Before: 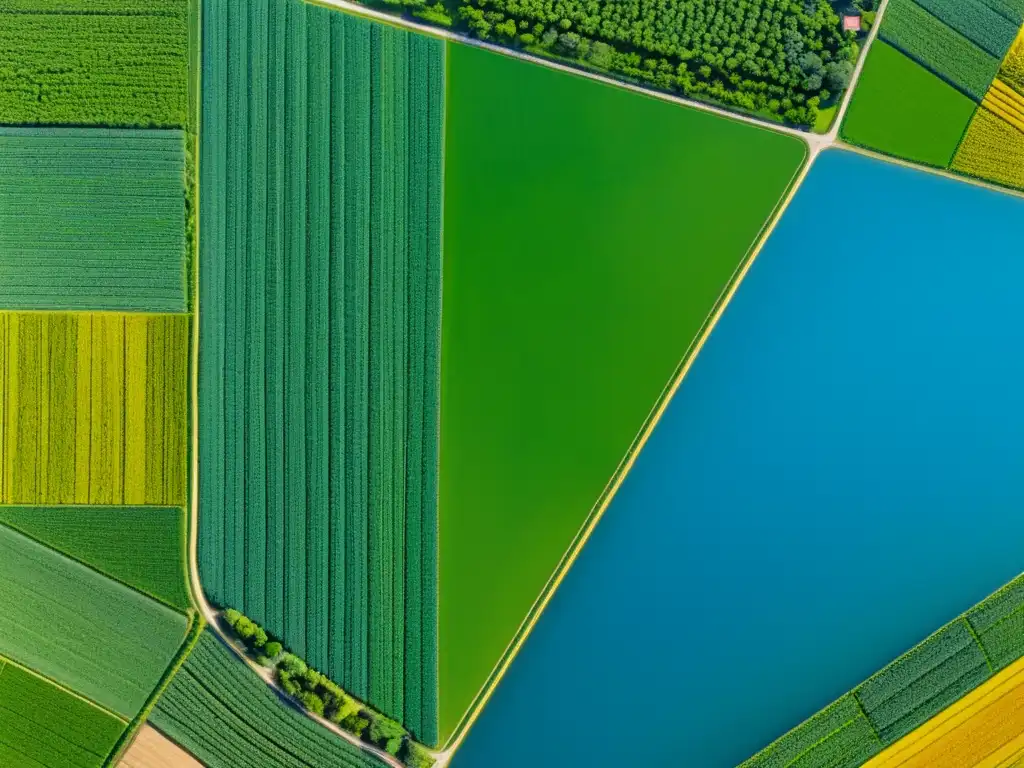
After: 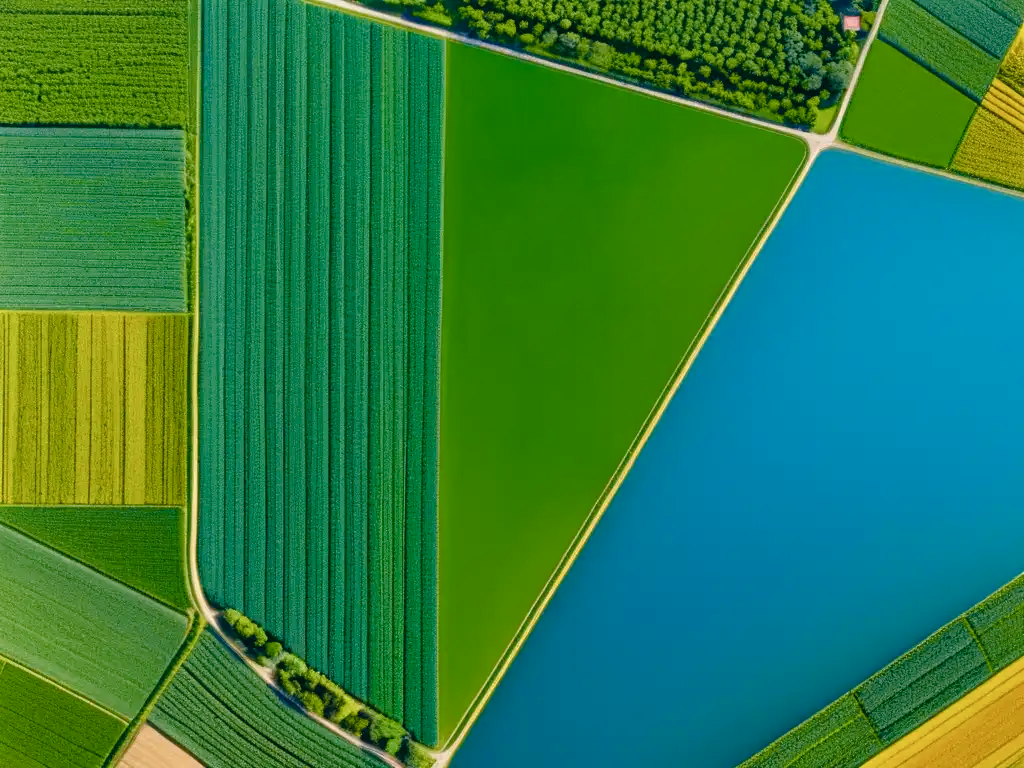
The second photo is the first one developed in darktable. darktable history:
color balance rgb: shadows lift › chroma 0.87%, shadows lift › hue 113.74°, perceptual saturation grading › global saturation 20%, perceptual saturation grading › highlights -25.031%, perceptual saturation grading › shadows 49.249%, global vibrance 25.004%
color correction: highlights a* 2.91, highlights b* 4.99, shadows a* -1.89, shadows b* -4.9, saturation 0.789
